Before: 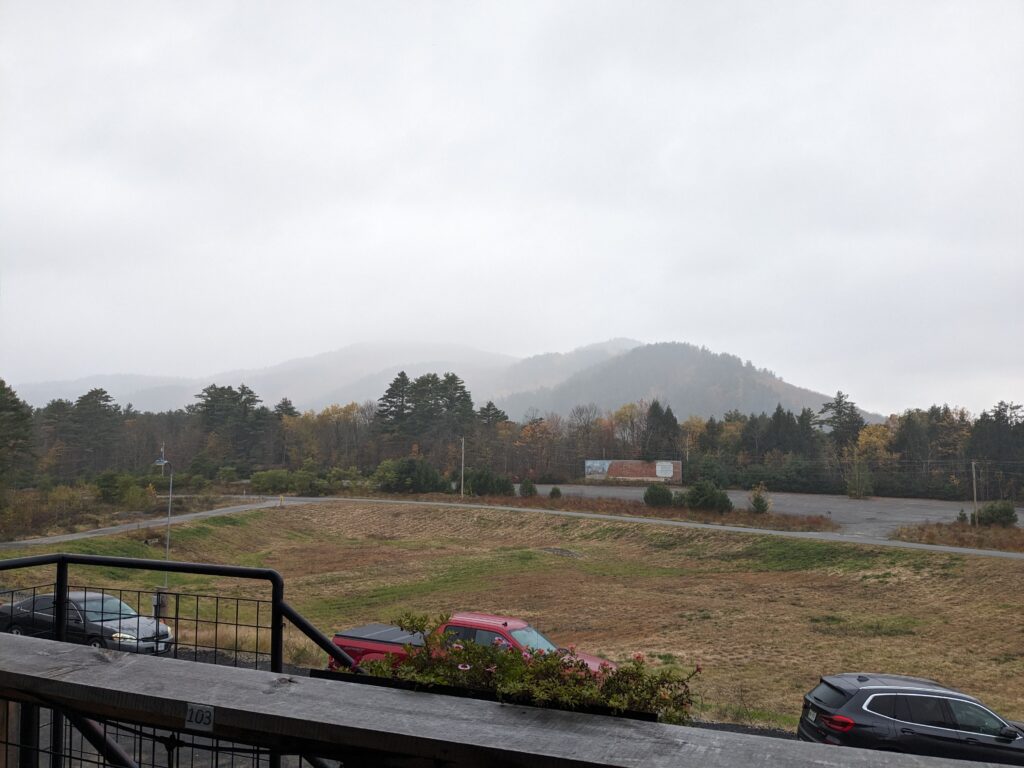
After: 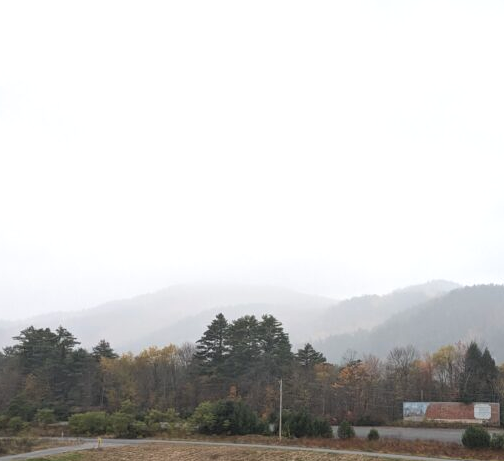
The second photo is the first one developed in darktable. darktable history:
rgb levels: levels [[0.01, 0.419, 0.839], [0, 0.5, 1], [0, 0.5, 1]]
crop: left 17.835%, top 7.675%, right 32.881%, bottom 32.213%
